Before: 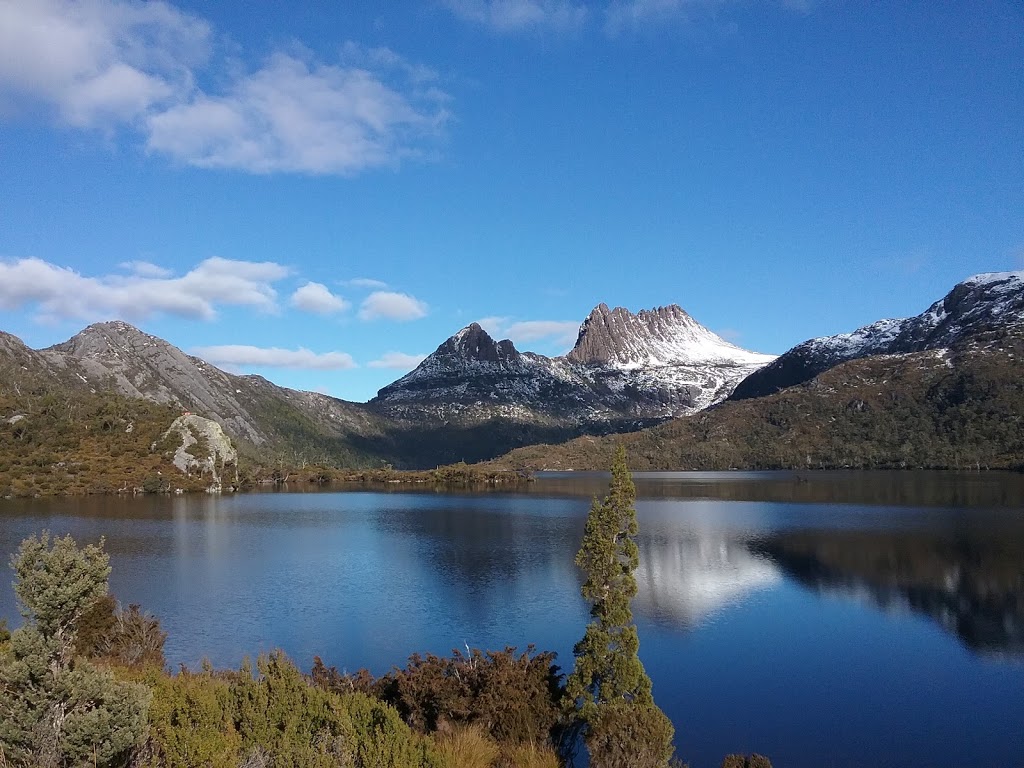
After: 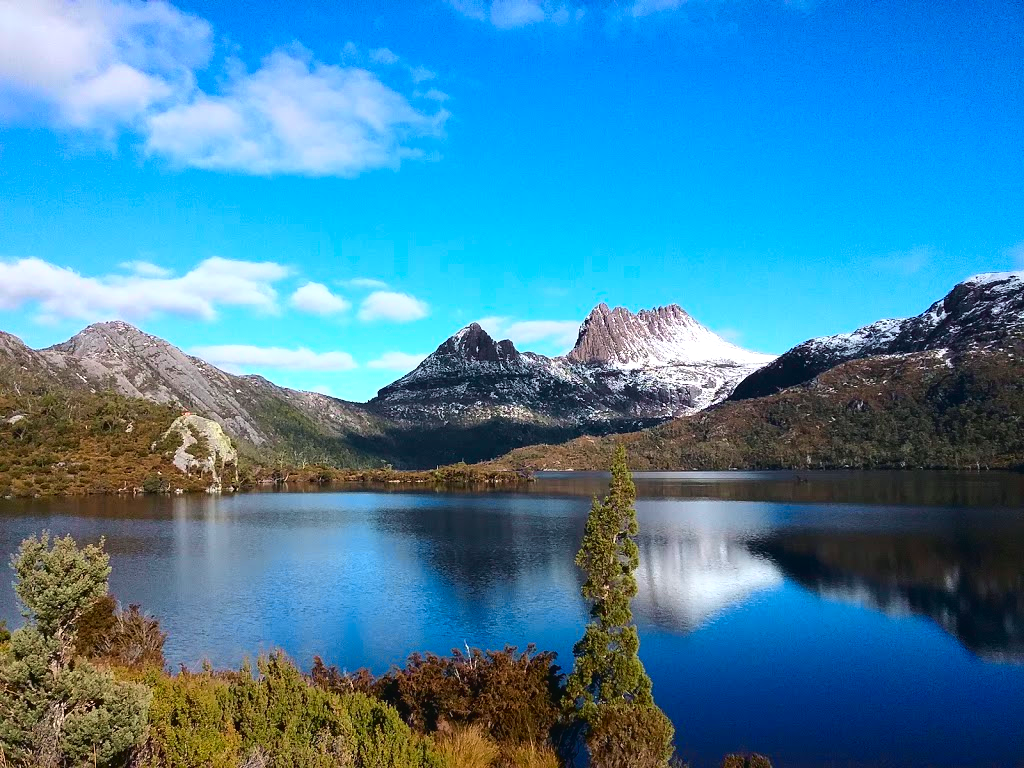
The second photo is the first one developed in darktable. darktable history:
tone curve: curves: ch0 [(0, 0.023) (0.087, 0.065) (0.184, 0.168) (0.45, 0.54) (0.57, 0.683) (0.722, 0.825) (0.877, 0.948) (1, 1)]; ch1 [(0, 0) (0.388, 0.369) (0.44, 0.44) (0.489, 0.481) (0.534, 0.551) (0.657, 0.659) (1, 1)]; ch2 [(0, 0) (0.353, 0.317) (0.408, 0.427) (0.472, 0.46) (0.5, 0.496) (0.537, 0.539) (0.576, 0.592) (0.625, 0.631) (1, 1)], color space Lab, independent channels, preserve colors none
color balance rgb: perceptual saturation grading › global saturation 25.49%, perceptual brilliance grading › highlights 10.605%, perceptual brilliance grading › shadows -10.507%, global vibrance 20%
